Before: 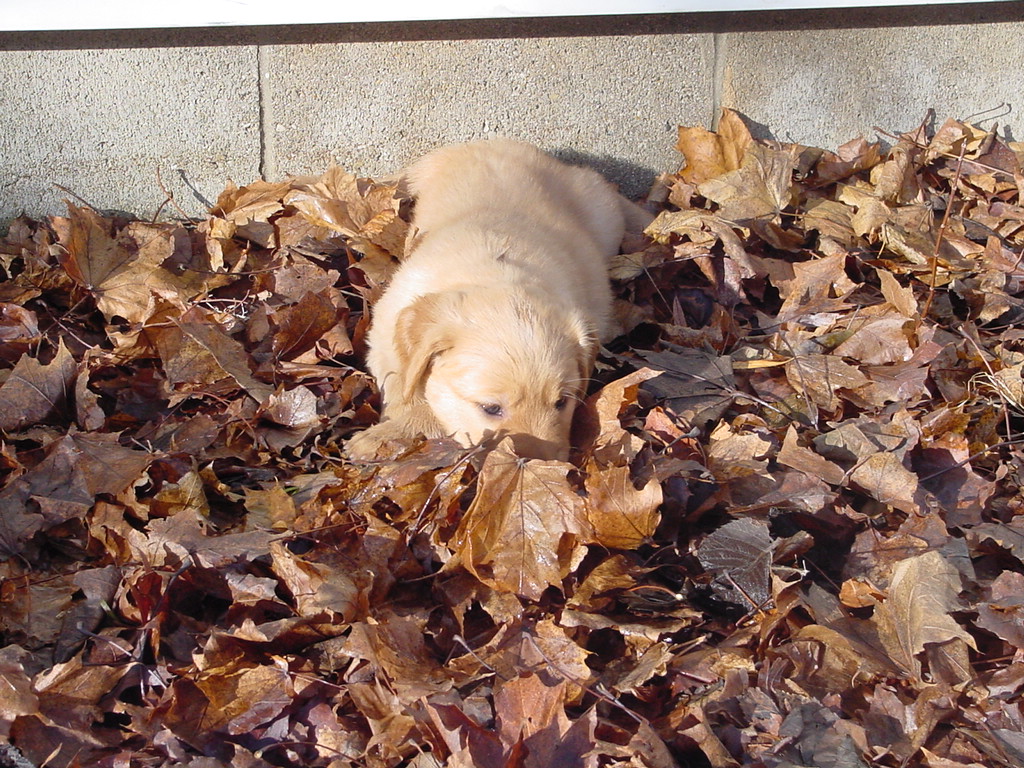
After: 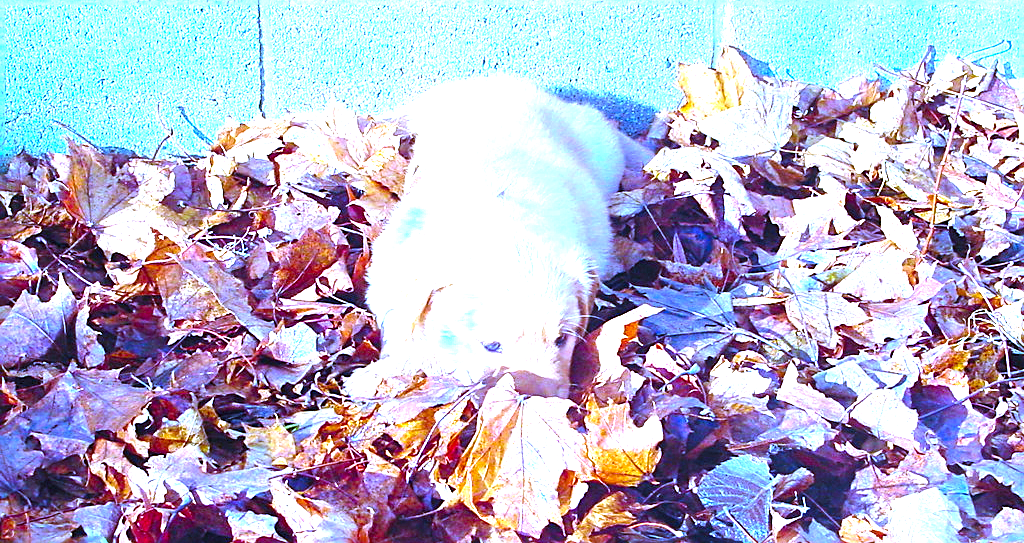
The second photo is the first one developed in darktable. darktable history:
exposure: black level correction 0, exposure 2 EV, compensate highlight preservation false
sharpen: on, module defaults
color contrast: green-magenta contrast 1.69, blue-yellow contrast 1.49
white balance: red 0.766, blue 1.537
crop and rotate: top 8.293%, bottom 20.996%
color balance: contrast 8.5%, output saturation 105%
